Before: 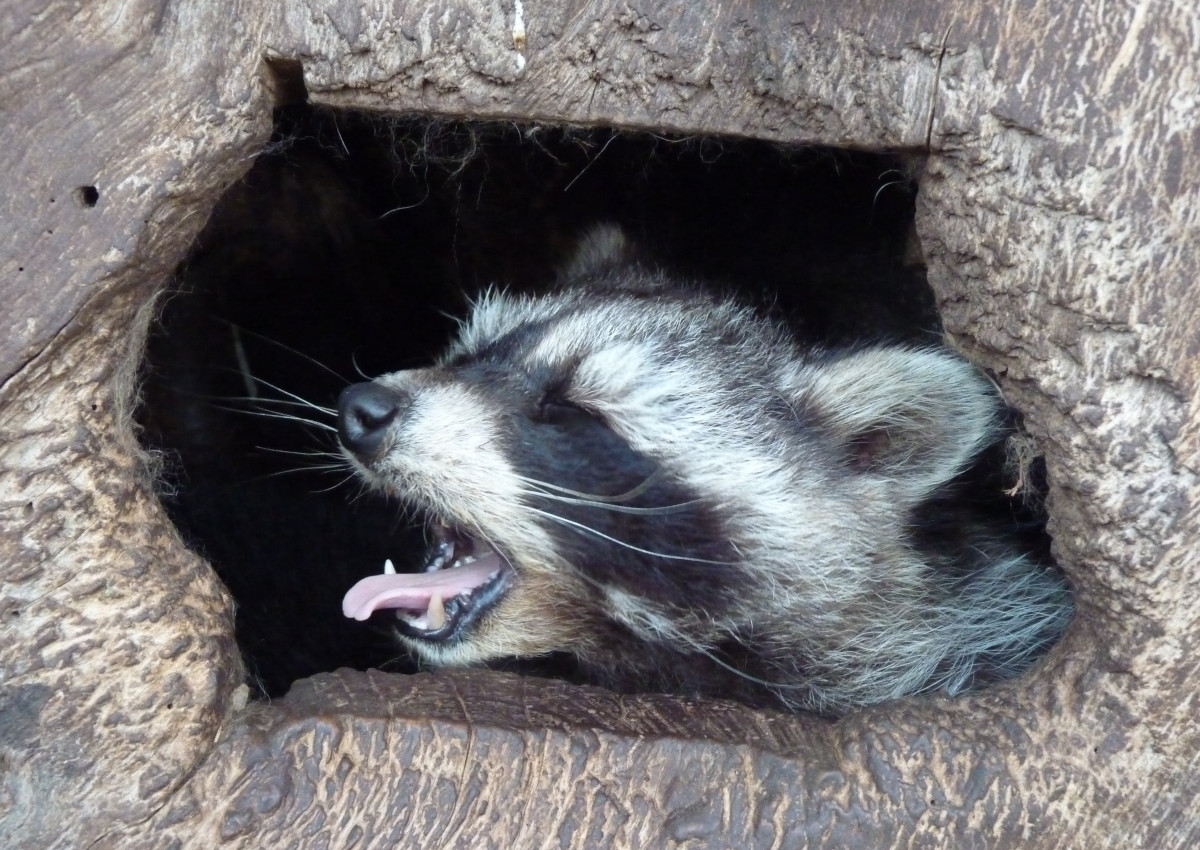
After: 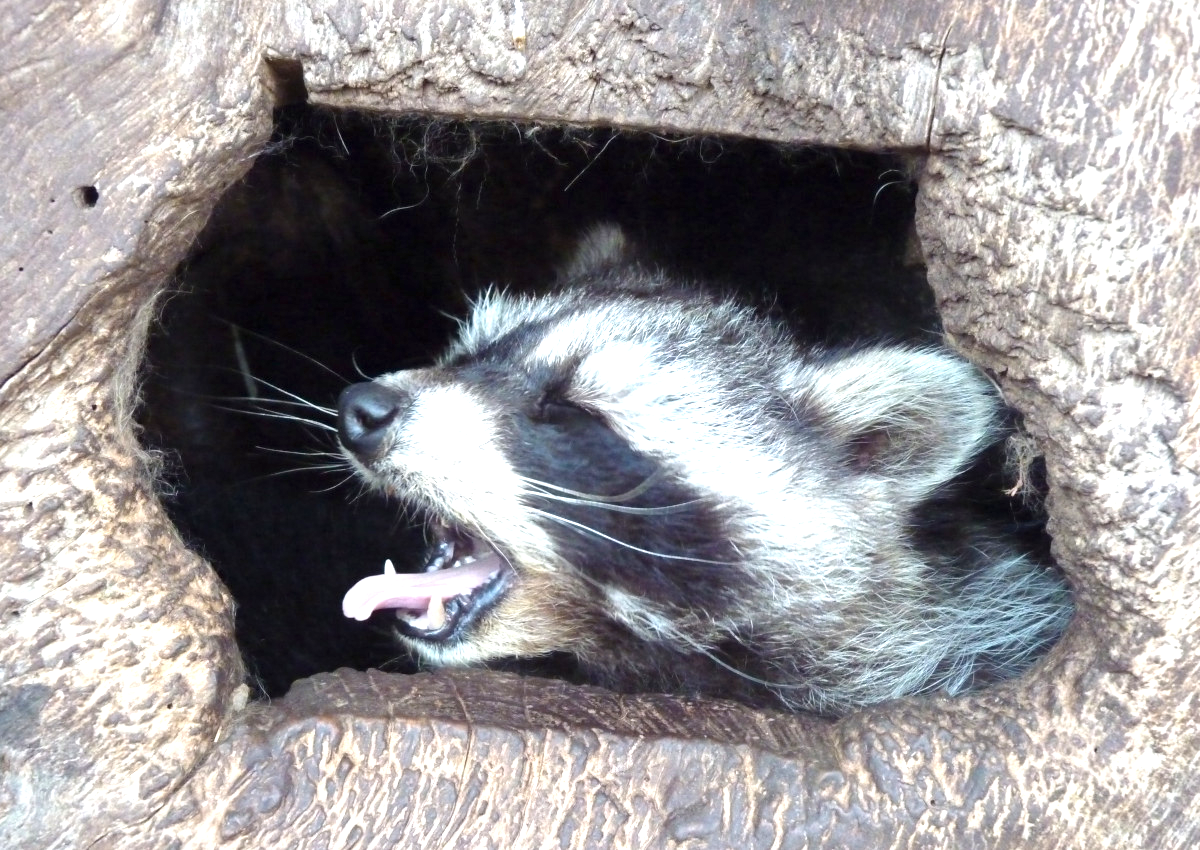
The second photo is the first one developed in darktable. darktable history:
exposure: black level correction 0, exposure 0.929 EV, compensate exposure bias true, compensate highlight preservation false
